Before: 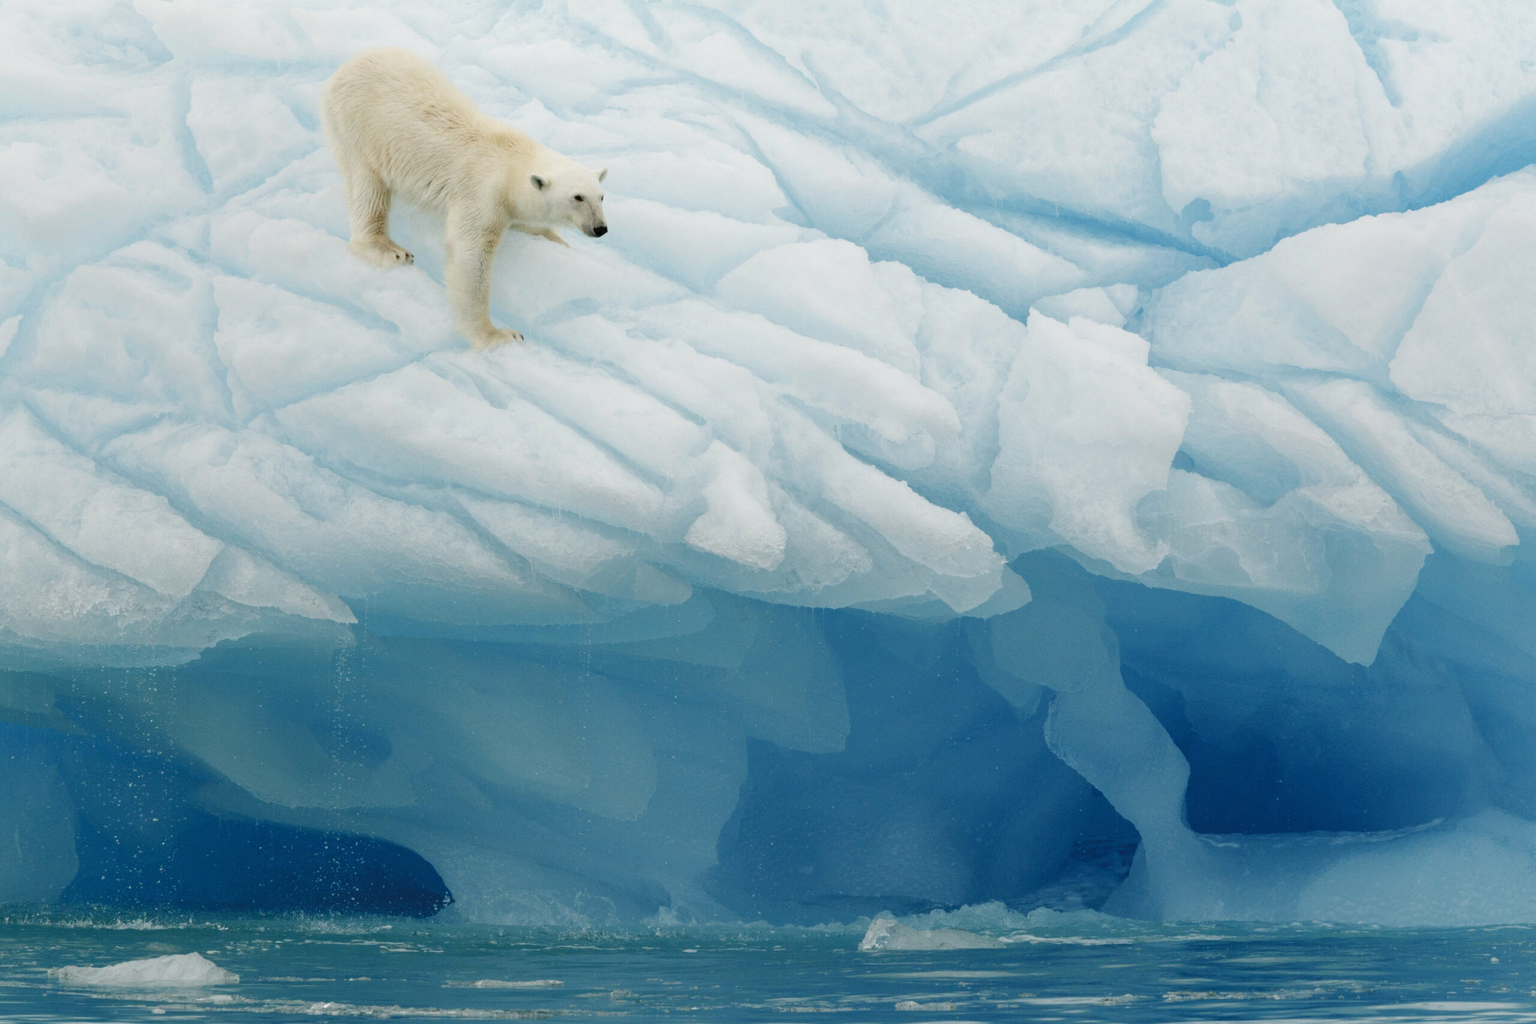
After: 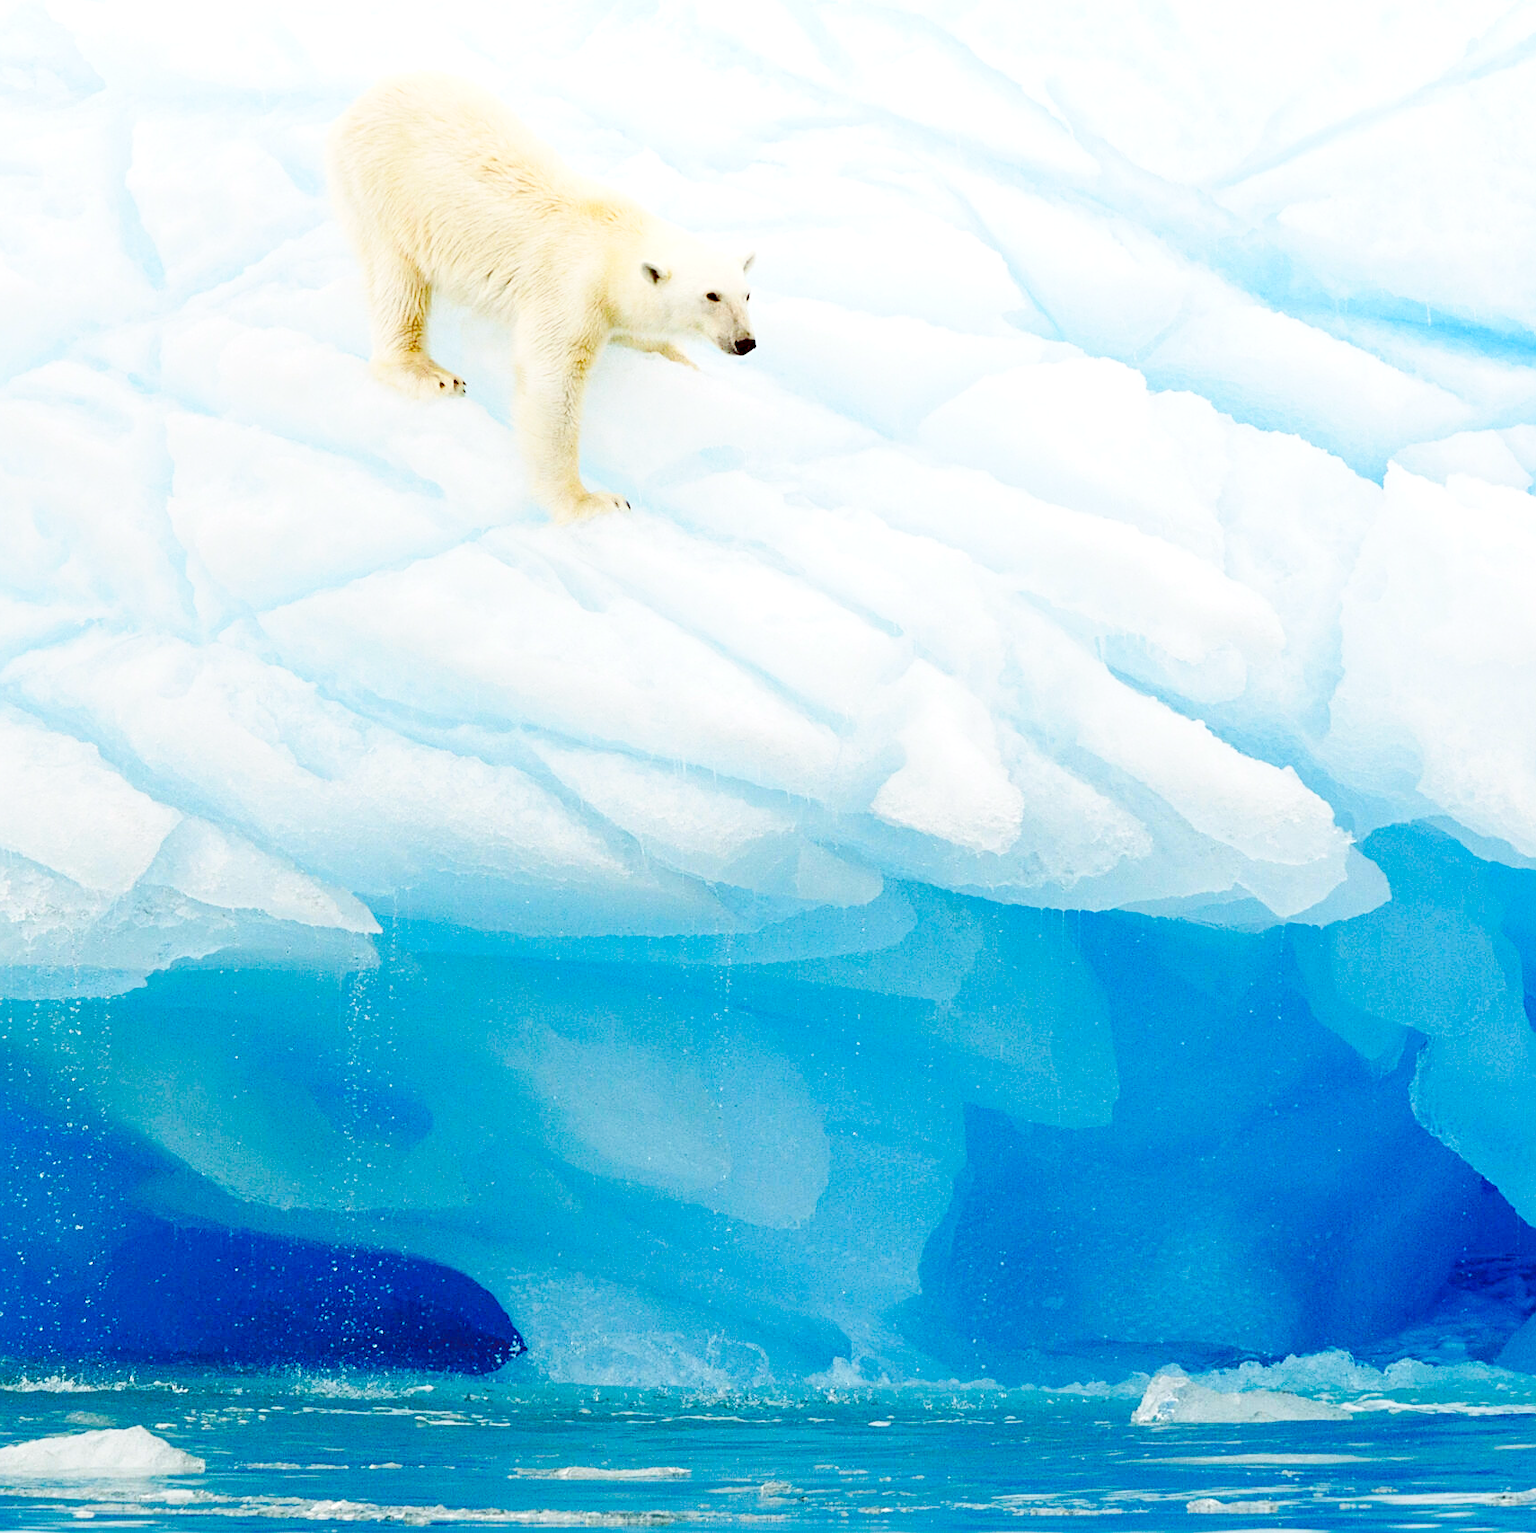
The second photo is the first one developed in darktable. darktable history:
base curve: curves: ch0 [(0, 0) (0.032, 0.025) (0.121, 0.166) (0.206, 0.329) (0.605, 0.79) (1, 1)], preserve colors none
exposure: black level correction 0, exposure 0.498 EV, compensate highlight preservation false
crop and rotate: left 6.709%, right 26.463%
sharpen: on, module defaults
contrast brightness saturation: contrast 0.095, saturation 0.268
color balance rgb: global offset › luminance -0.224%, global offset › chroma 0.267%, perceptual saturation grading › global saturation 25.133%
